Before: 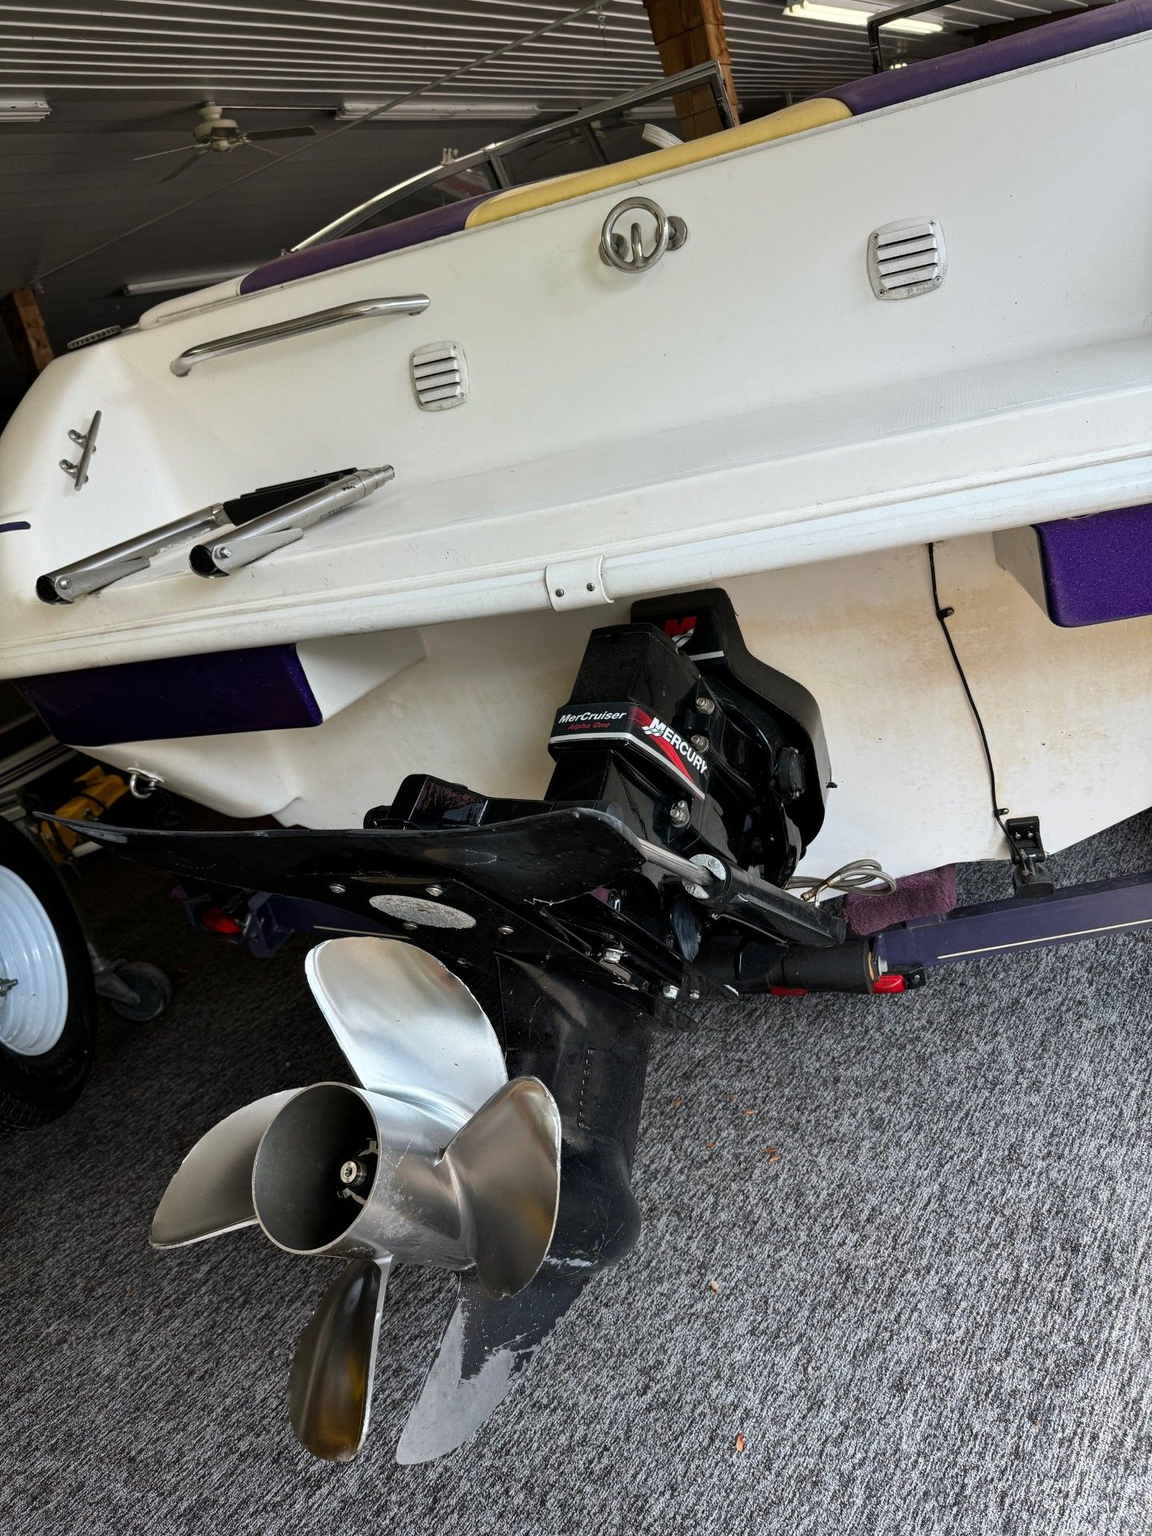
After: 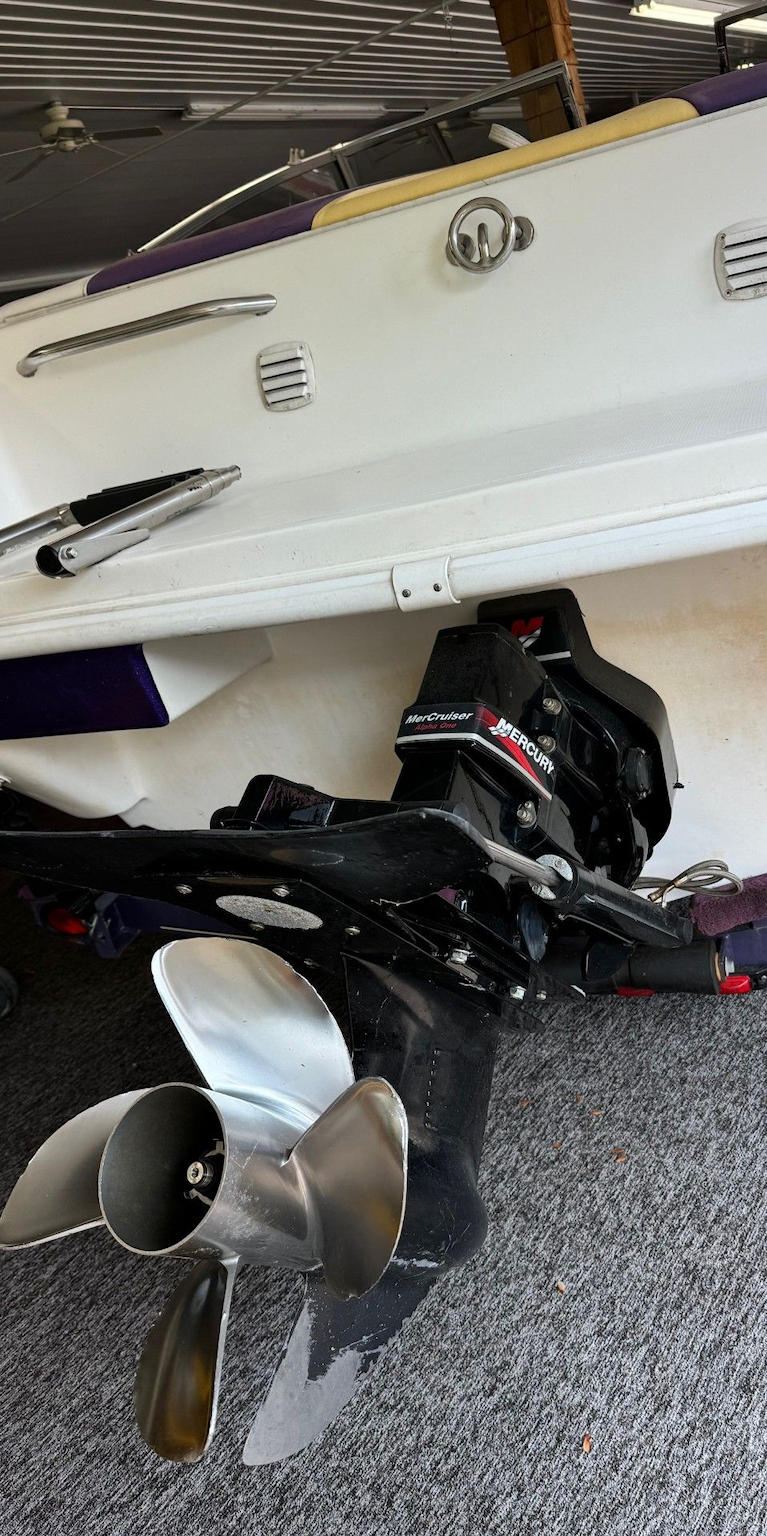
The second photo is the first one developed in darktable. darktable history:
crop and rotate: left 13.364%, right 20.028%
